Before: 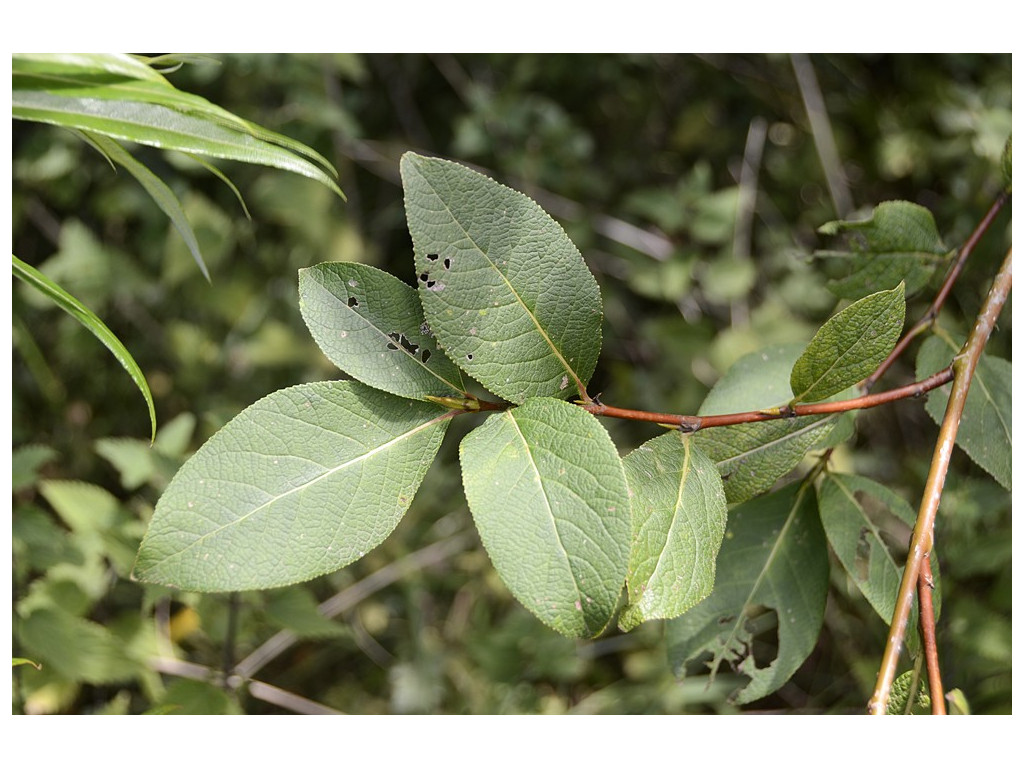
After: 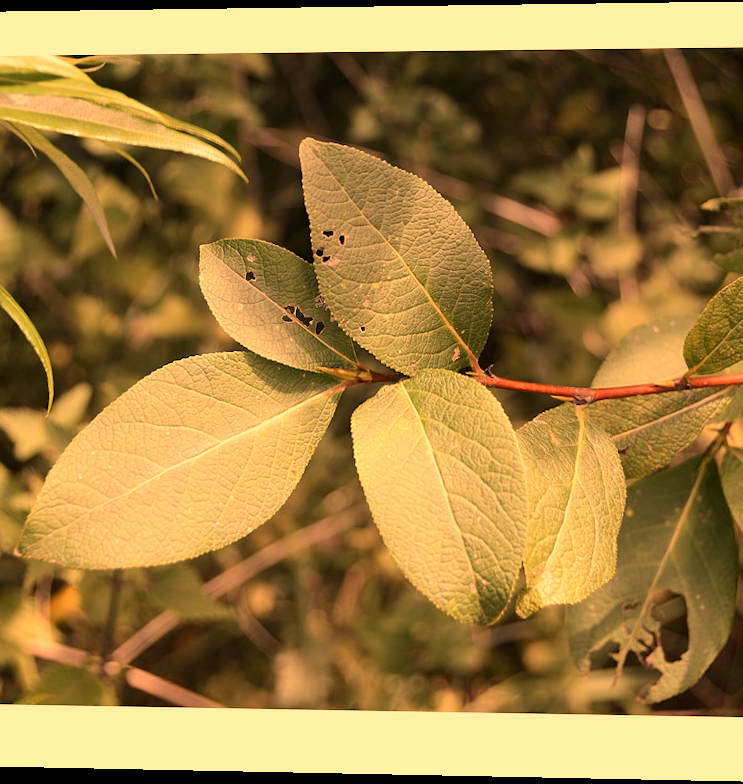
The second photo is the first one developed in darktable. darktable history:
rotate and perspective: rotation 0.128°, lens shift (vertical) -0.181, lens shift (horizontal) -0.044, shear 0.001, automatic cropping off
exposure: exposure -0.177 EV, compensate highlight preservation false
crop and rotate: left 12.648%, right 20.685%
white balance: red 1.467, blue 0.684
